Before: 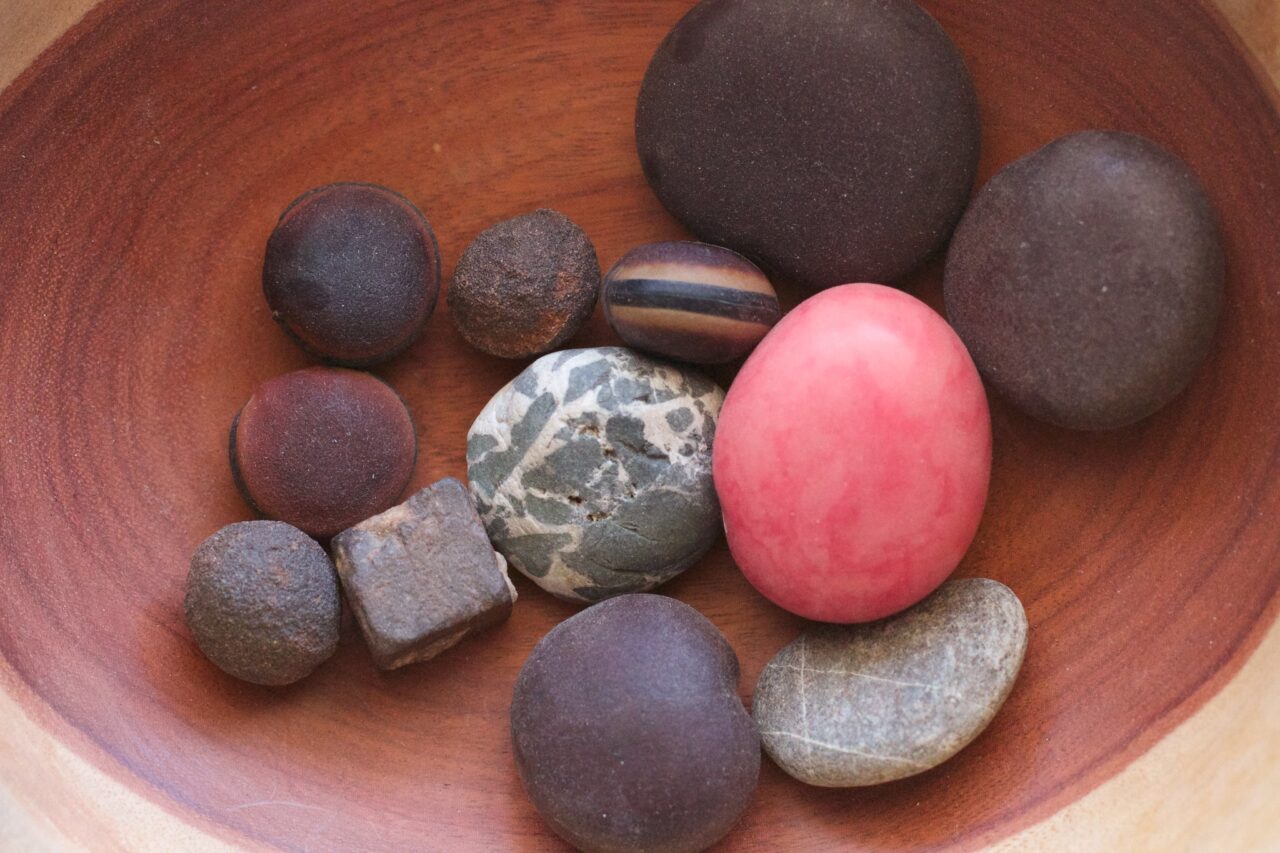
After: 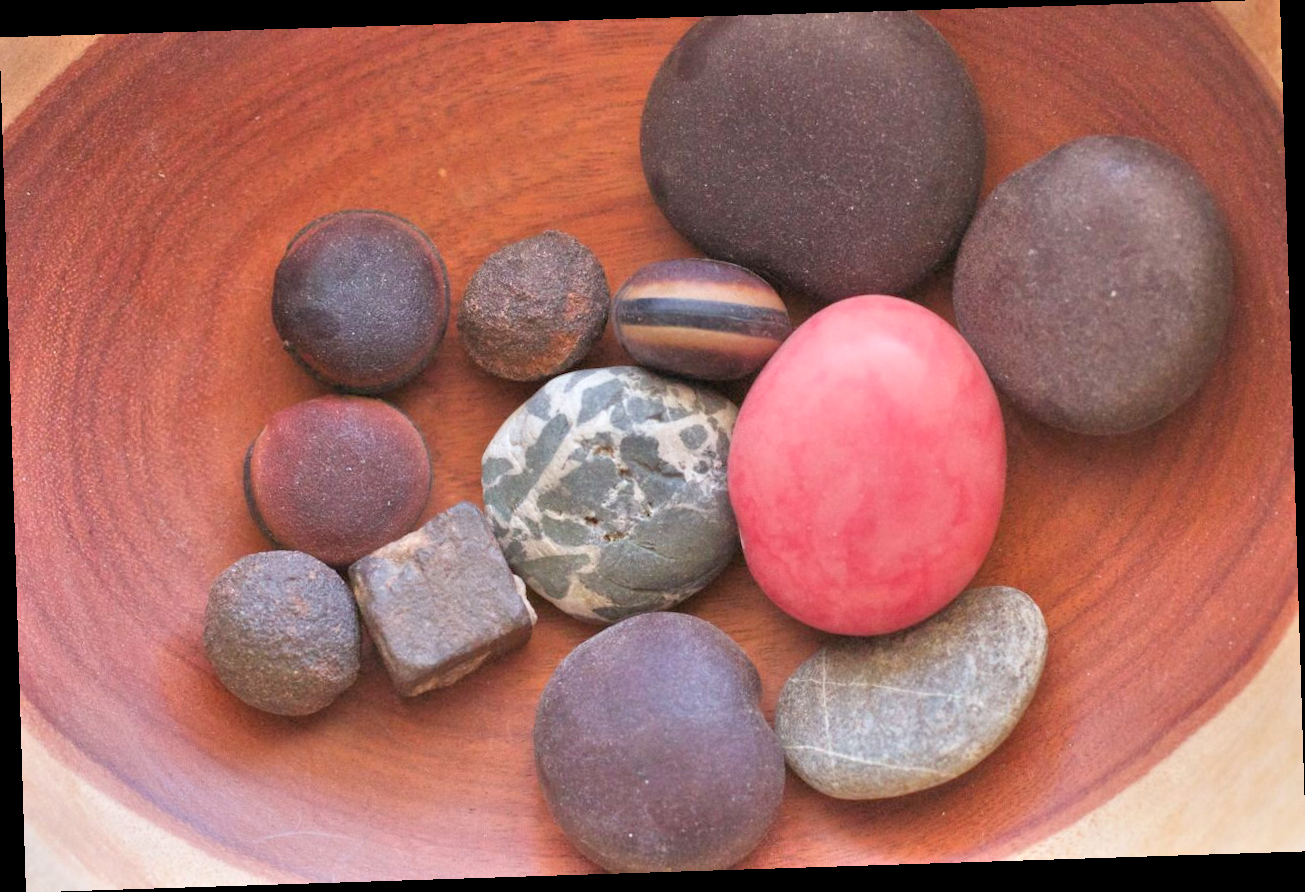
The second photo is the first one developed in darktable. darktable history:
rotate and perspective: rotation -1.77°, lens shift (horizontal) 0.004, automatic cropping off
tone equalizer: -7 EV 0.15 EV, -6 EV 0.6 EV, -5 EV 1.15 EV, -4 EV 1.33 EV, -3 EV 1.15 EV, -2 EV 0.6 EV, -1 EV 0.15 EV, mask exposure compensation -0.5 EV
